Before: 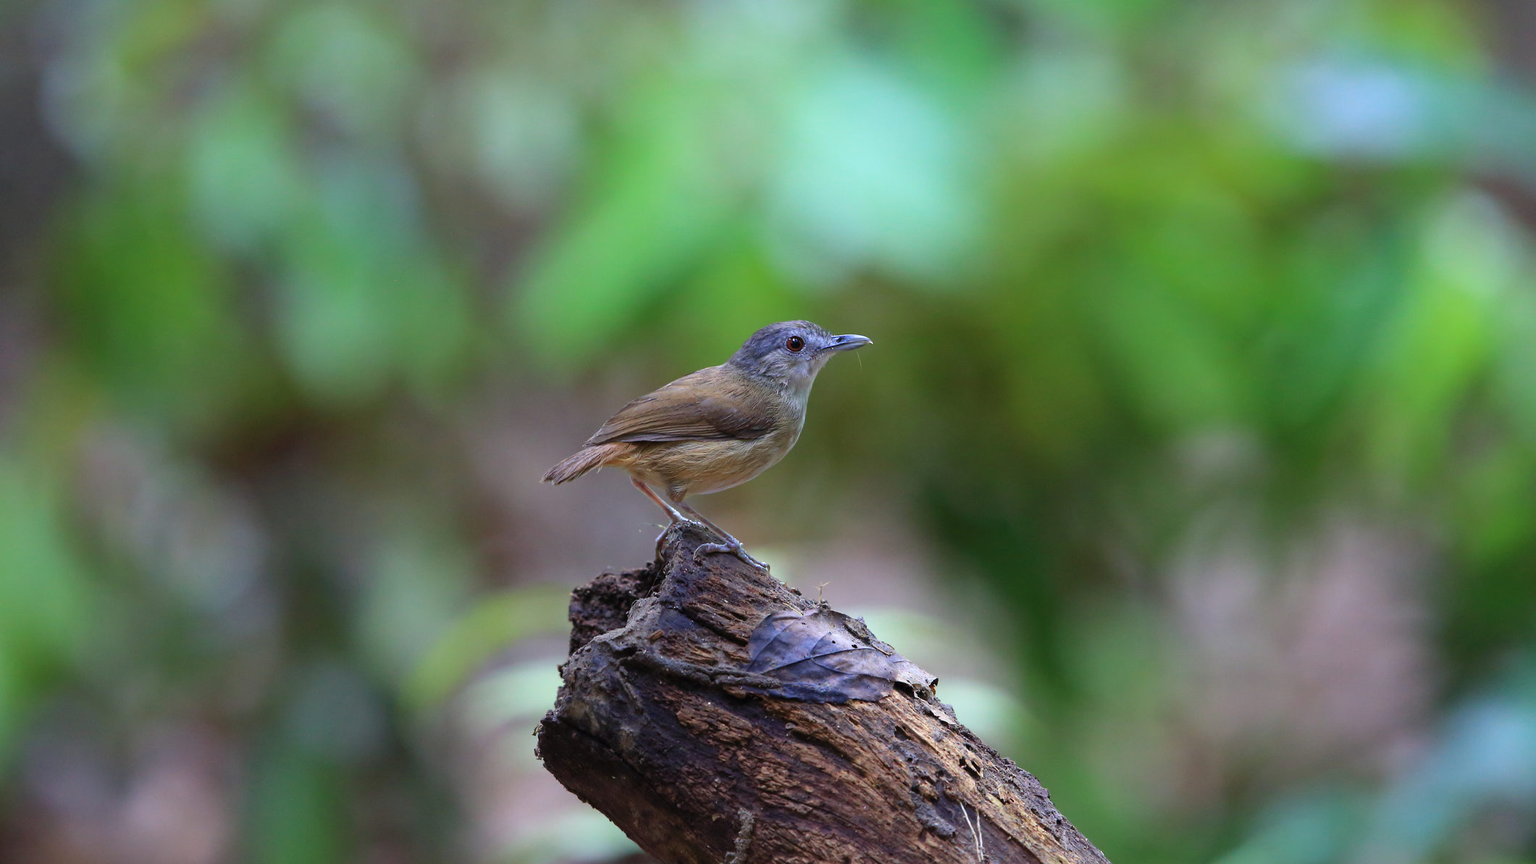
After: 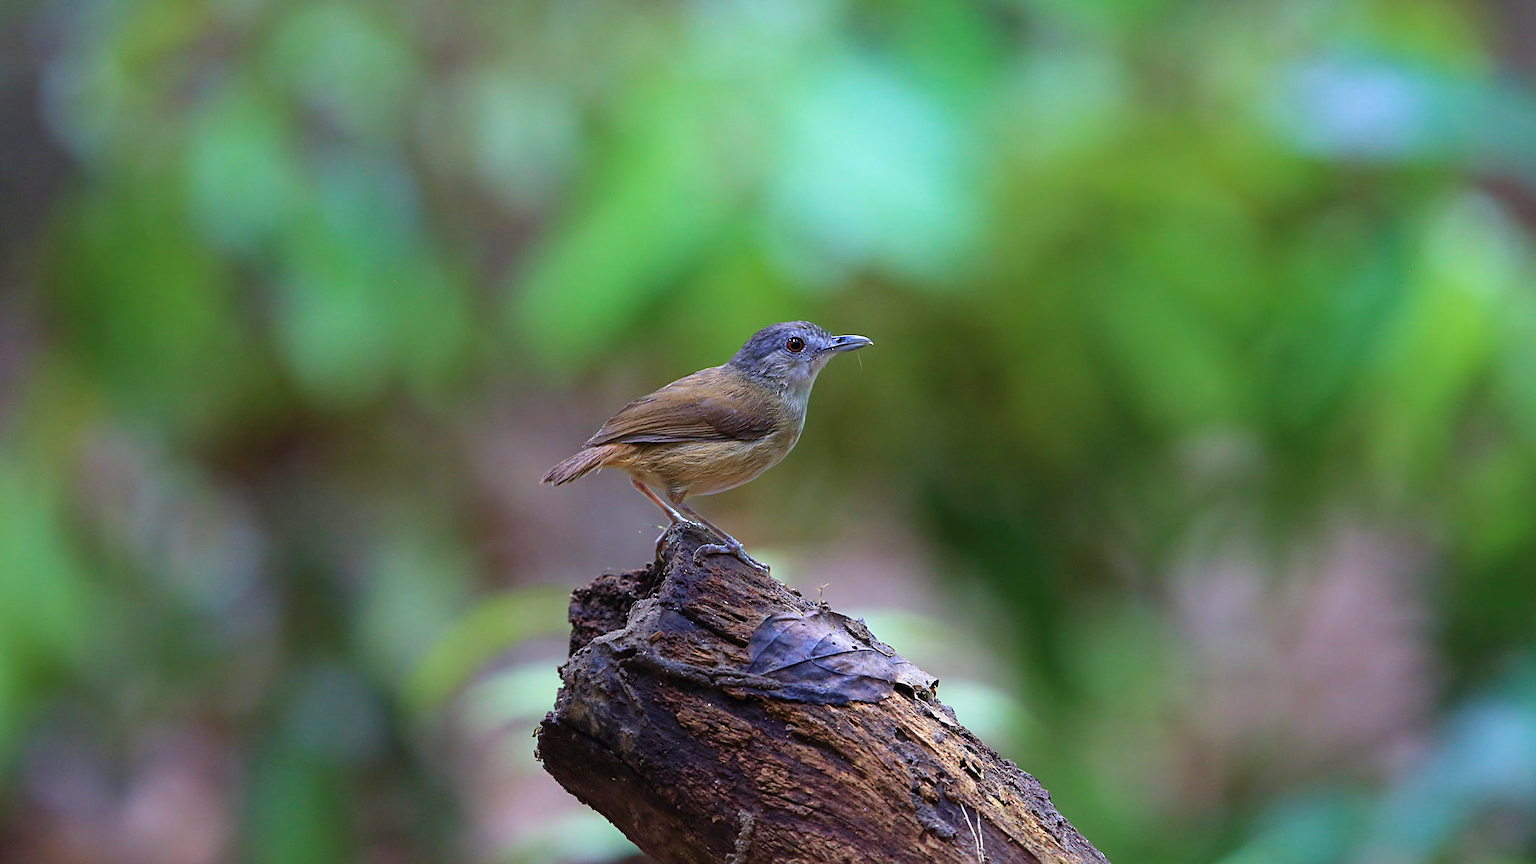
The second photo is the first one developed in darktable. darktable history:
crop and rotate: left 0.144%, bottom 0.01%
sharpen: on, module defaults
velvia: on, module defaults
